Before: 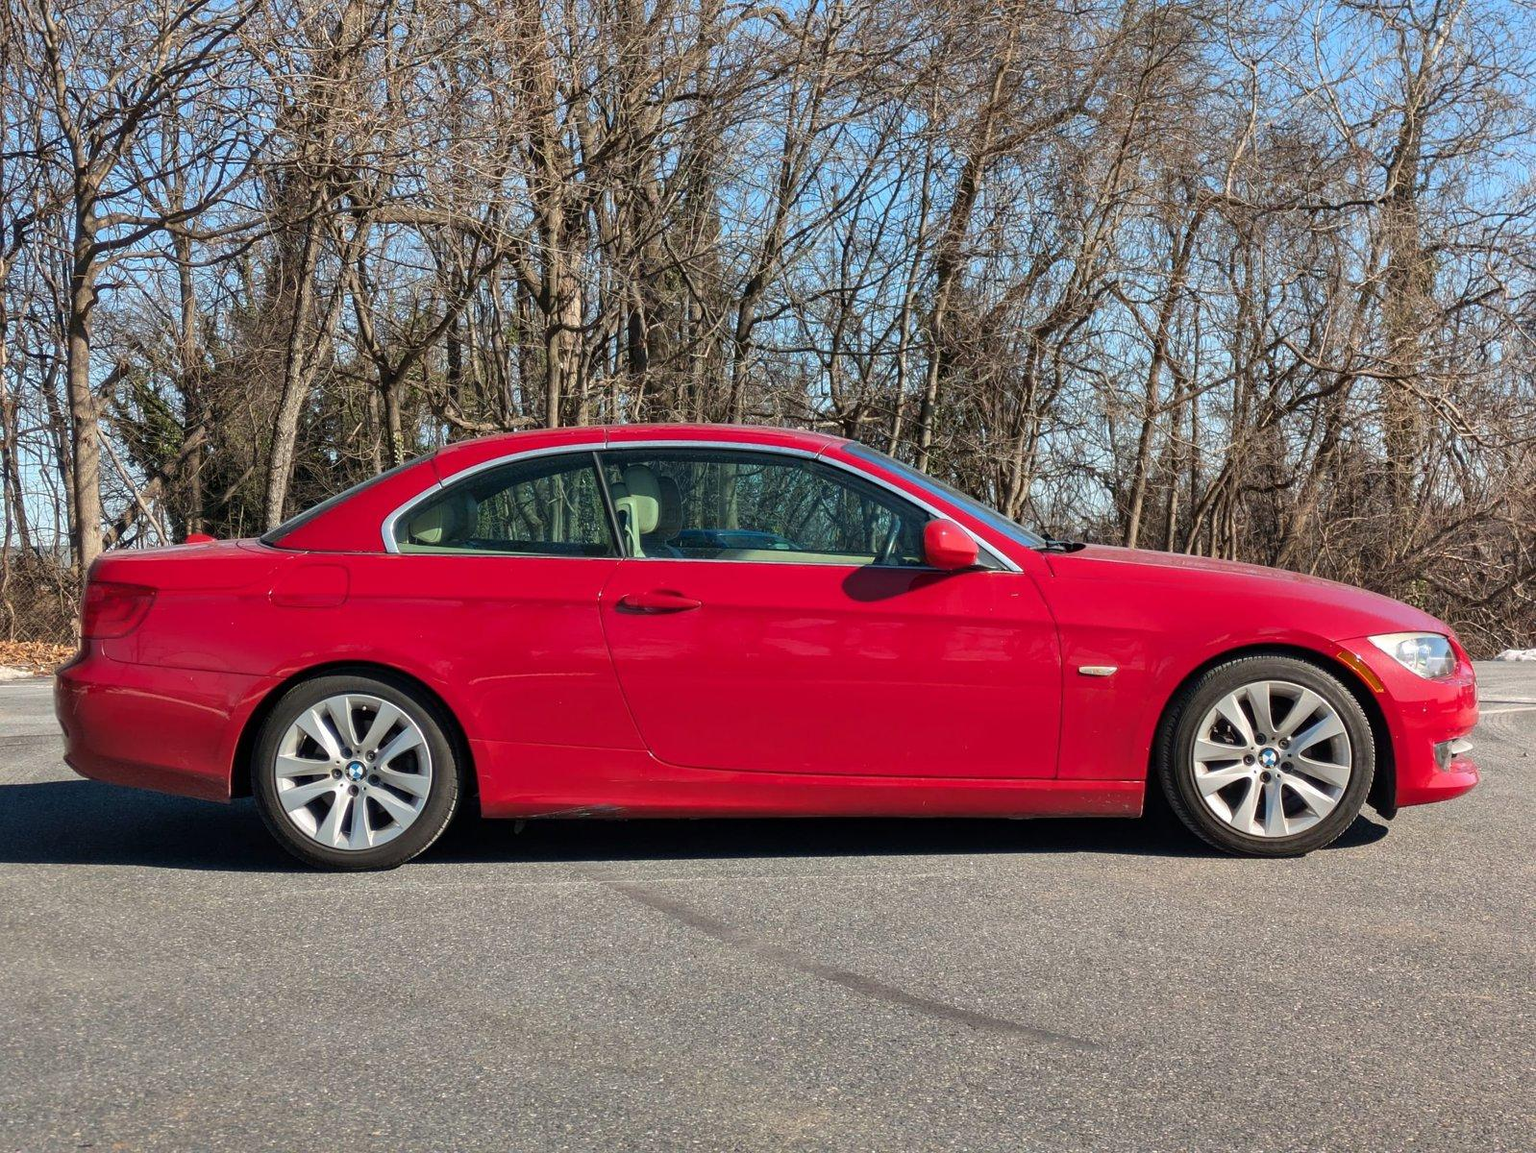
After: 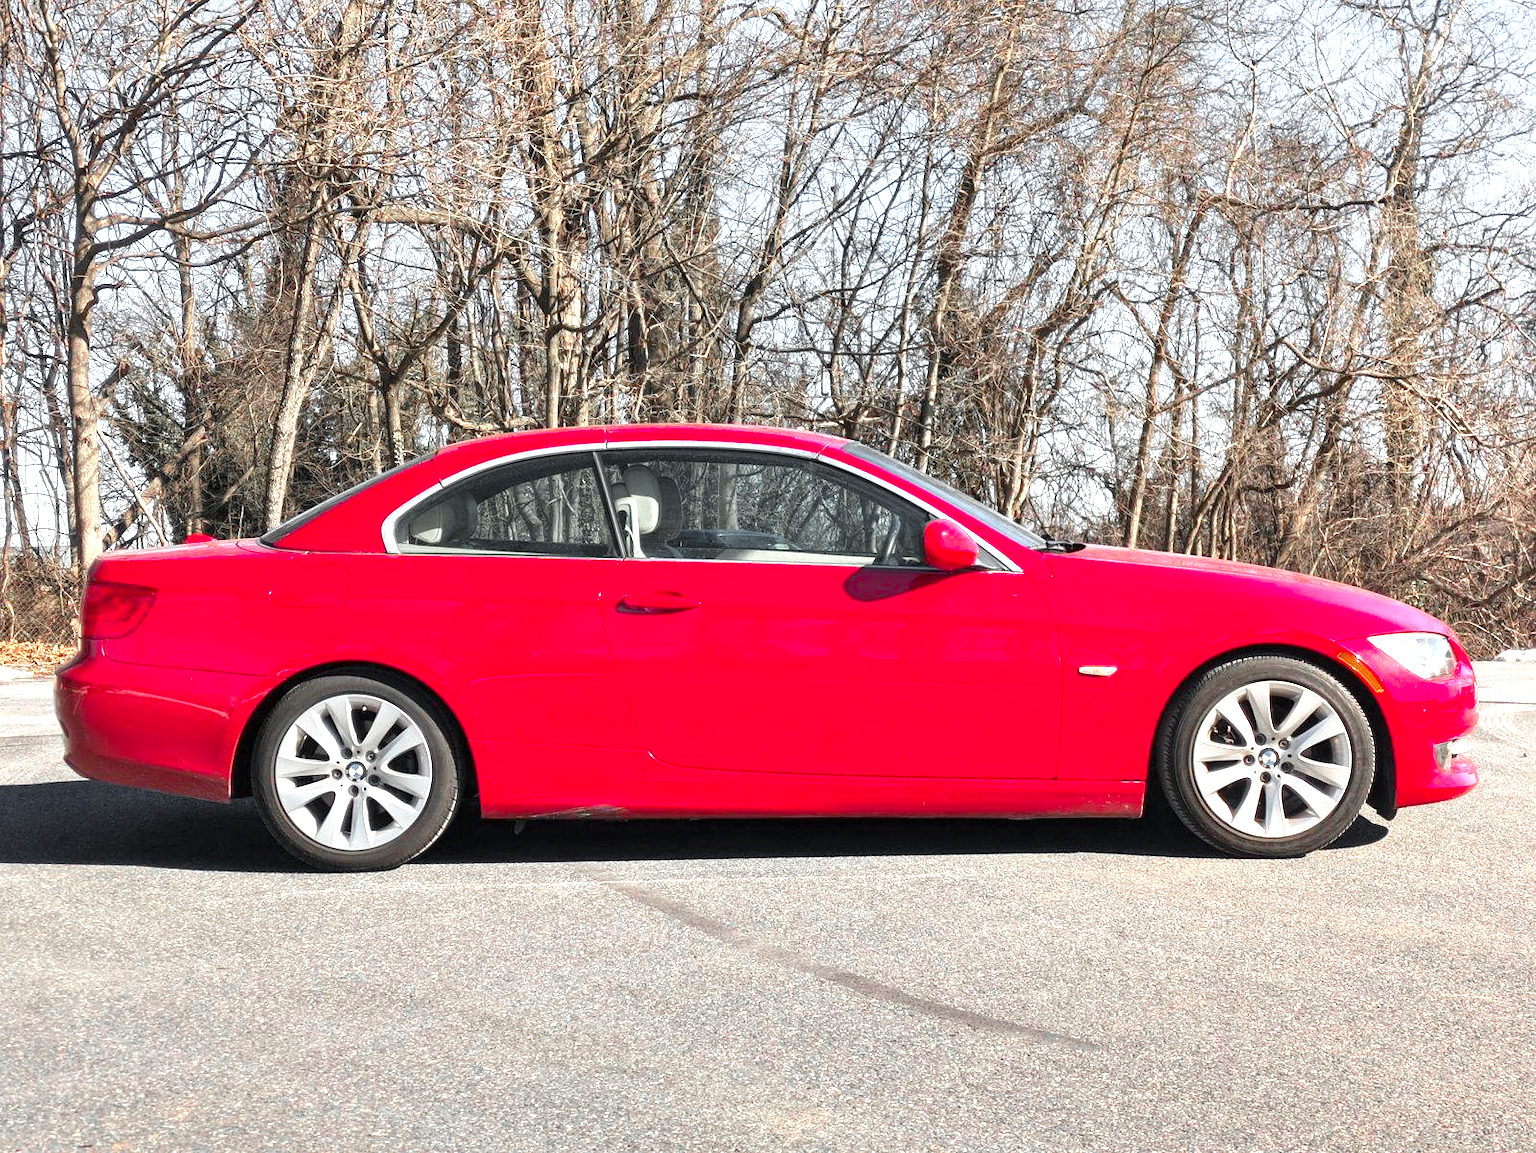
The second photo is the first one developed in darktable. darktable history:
exposure: black level correction 0, exposure 1.2 EV, compensate exposure bias true, compensate highlight preservation false
color zones: curves: ch1 [(0, 0.638) (0.193, 0.442) (0.286, 0.15) (0.429, 0.14) (0.571, 0.142) (0.714, 0.154) (0.857, 0.175) (1, 0.638)]
